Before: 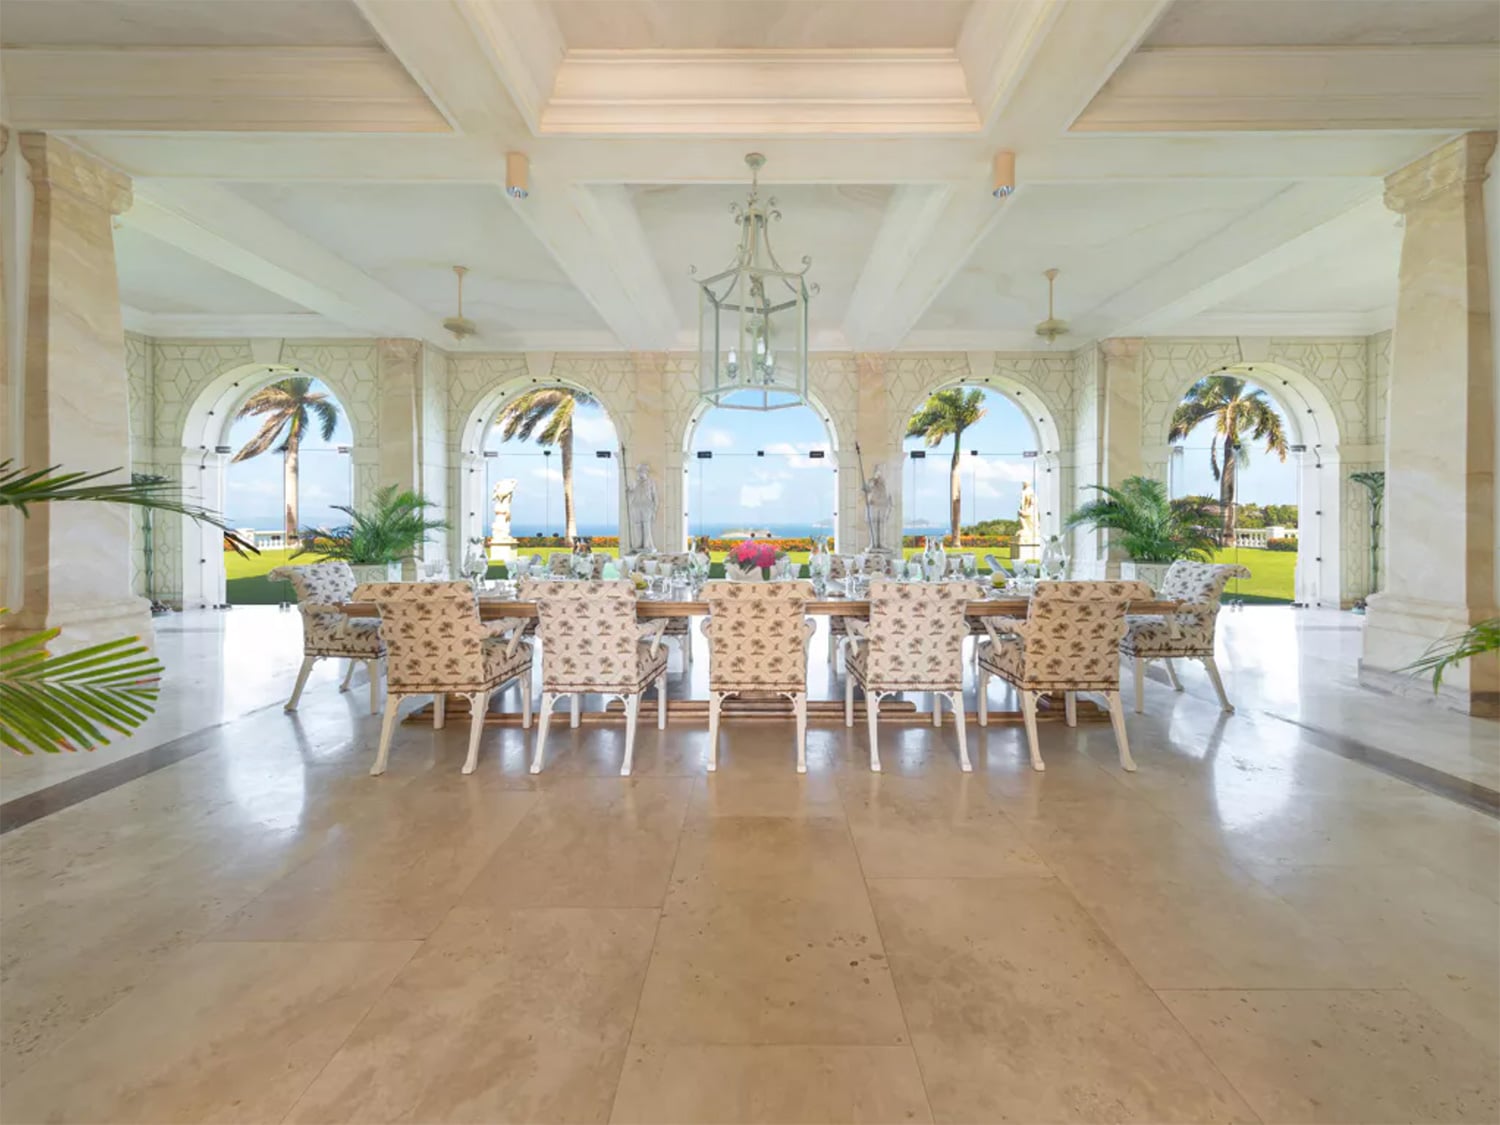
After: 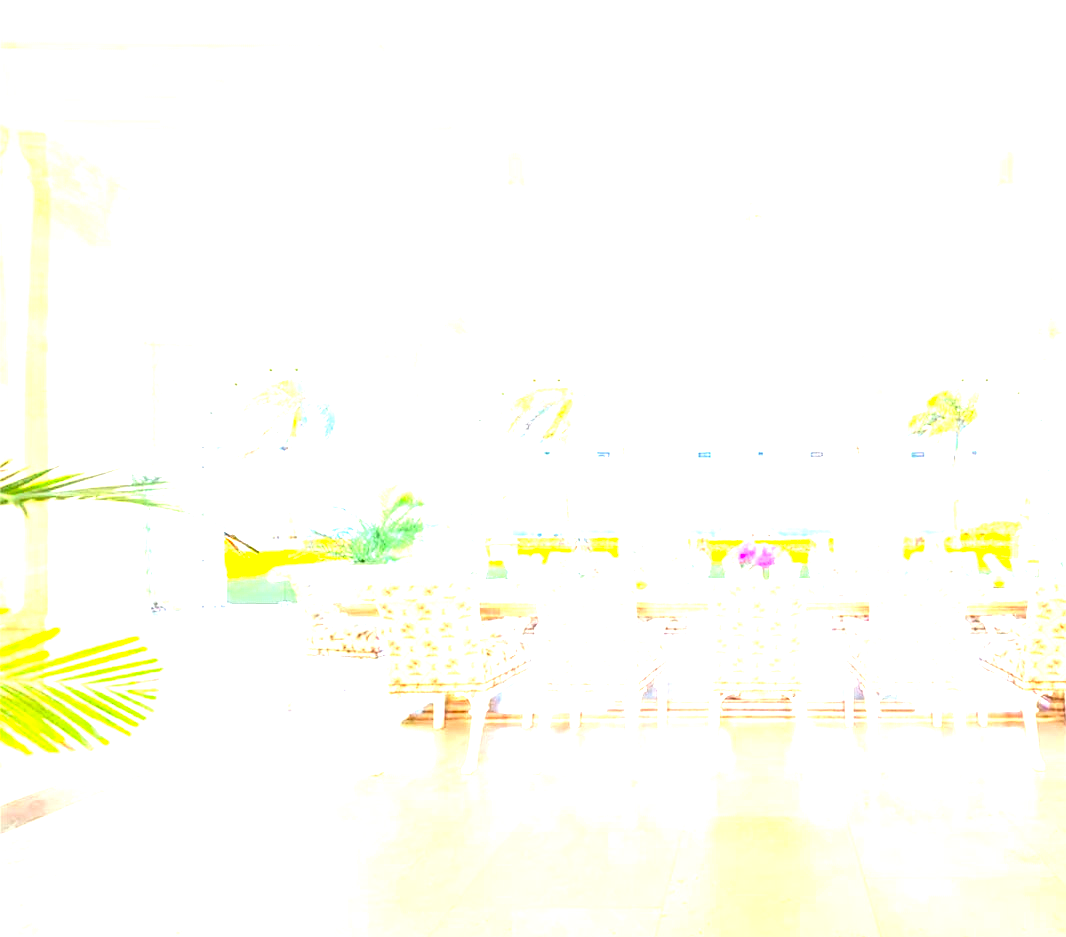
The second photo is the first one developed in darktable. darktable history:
crop: right 28.885%, bottom 16.626%
exposure: exposure 3 EV, compensate highlight preservation false
contrast brightness saturation: contrast 0.16, saturation 0.32
local contrast: on, module defaults
